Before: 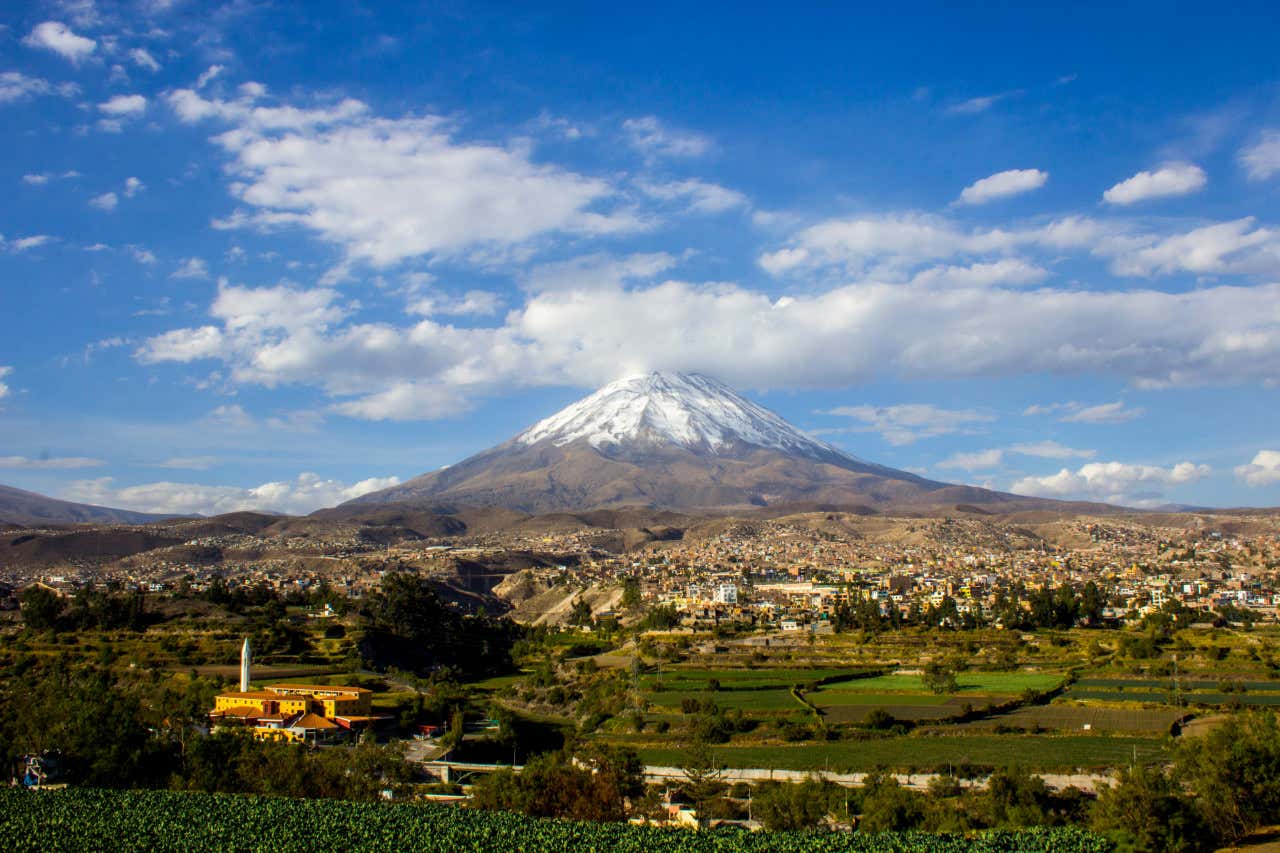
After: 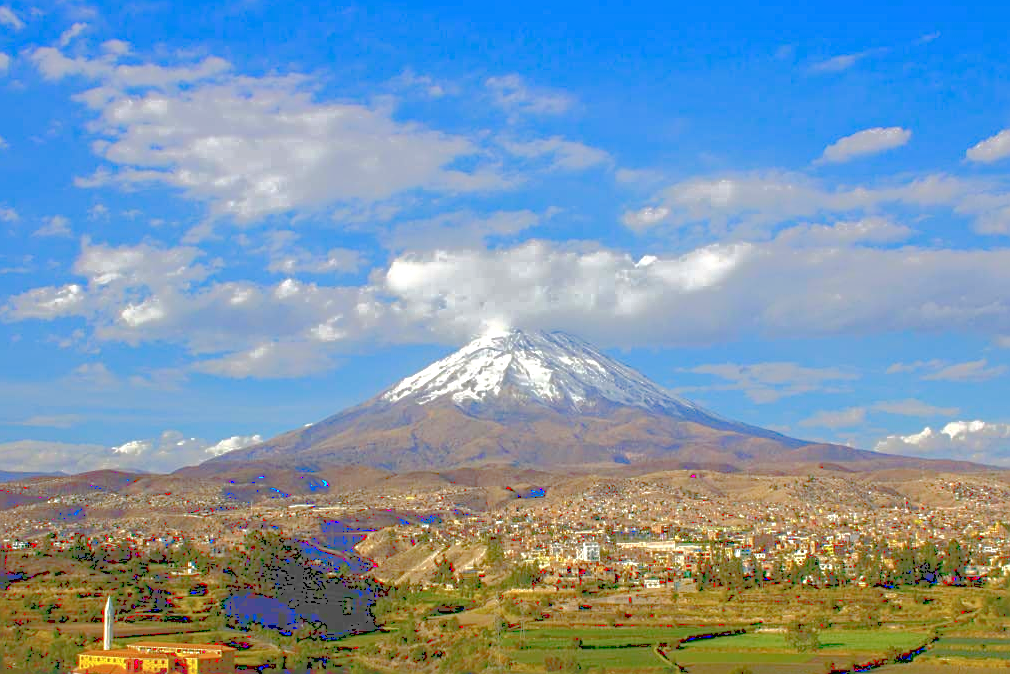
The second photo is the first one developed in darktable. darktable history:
sharpen: on, module defaults
contrast brightness saturation: contrast 0.138, brightness 0.218
haze removal: strength 0.415, compatibility mode true, adaptive false
crop and rotate: left 10.763%, top 4.974%, right 10.308%, bottom 15.987%
tone curve: curves: ch0 [(0, 0) (0.003, 0.322) (0.011, 0.327) (0.025, 0.345) (0.044, 0.365) (0.069, 0.378) (0.1, 0.391) (0.136, 0.403) (0.177, 0.412) (0.224, 0.429) (0.277, 0.448) (0.335, 0.474) (0.399, 0.503) (0.468, 0.537) (0.543, 0.57) (0.623, 0.61) (0.709, 0.653) (0.801, 0.699) (0.898, 0.75) (1, 1)], color space Lab, linked channels, preserve colors none
exposure: black level correction 0, exposure 0.199 EV, compensate highlight preservation false
